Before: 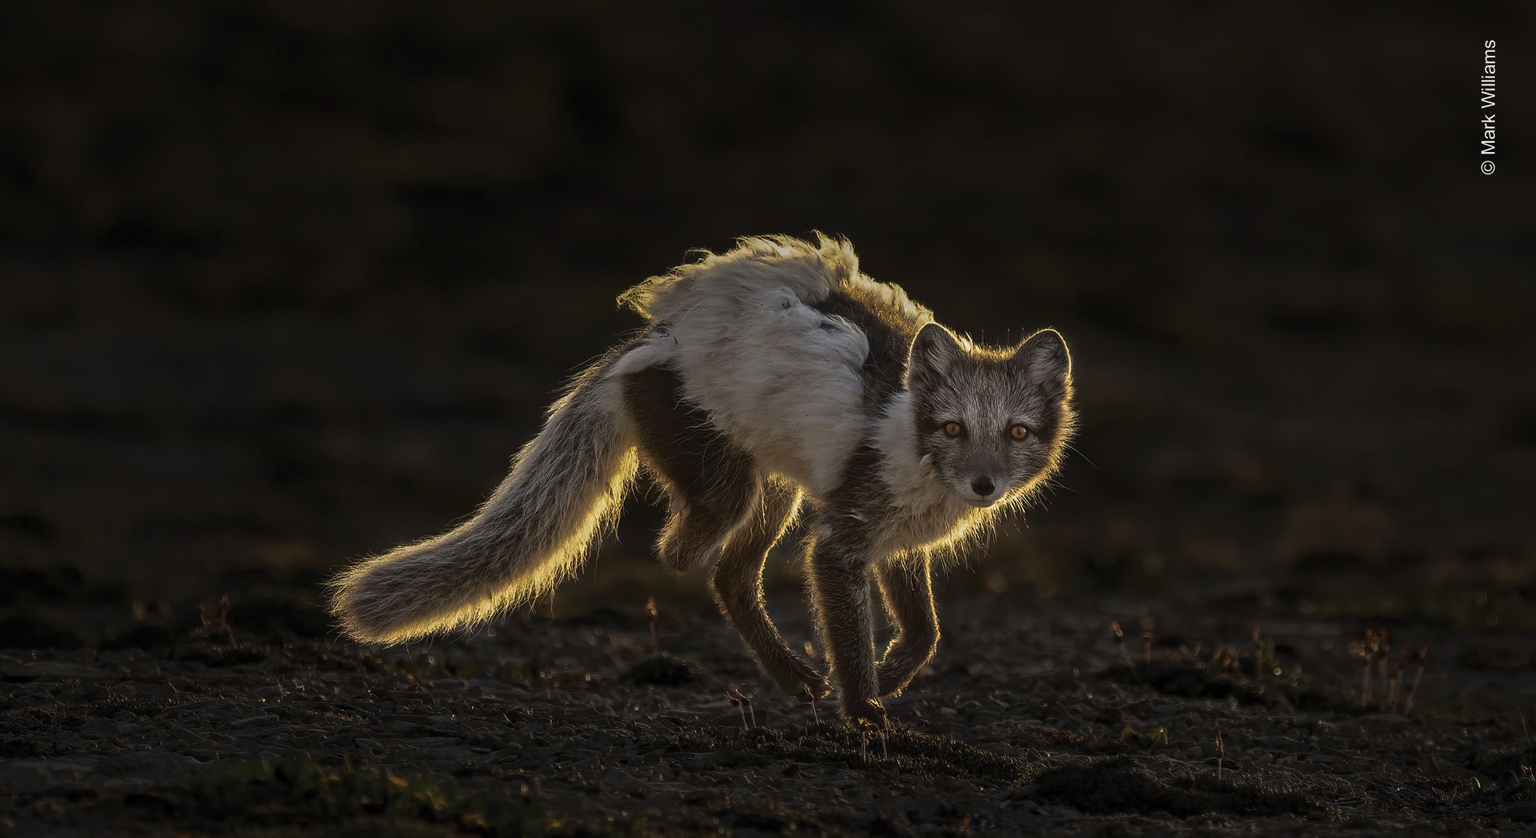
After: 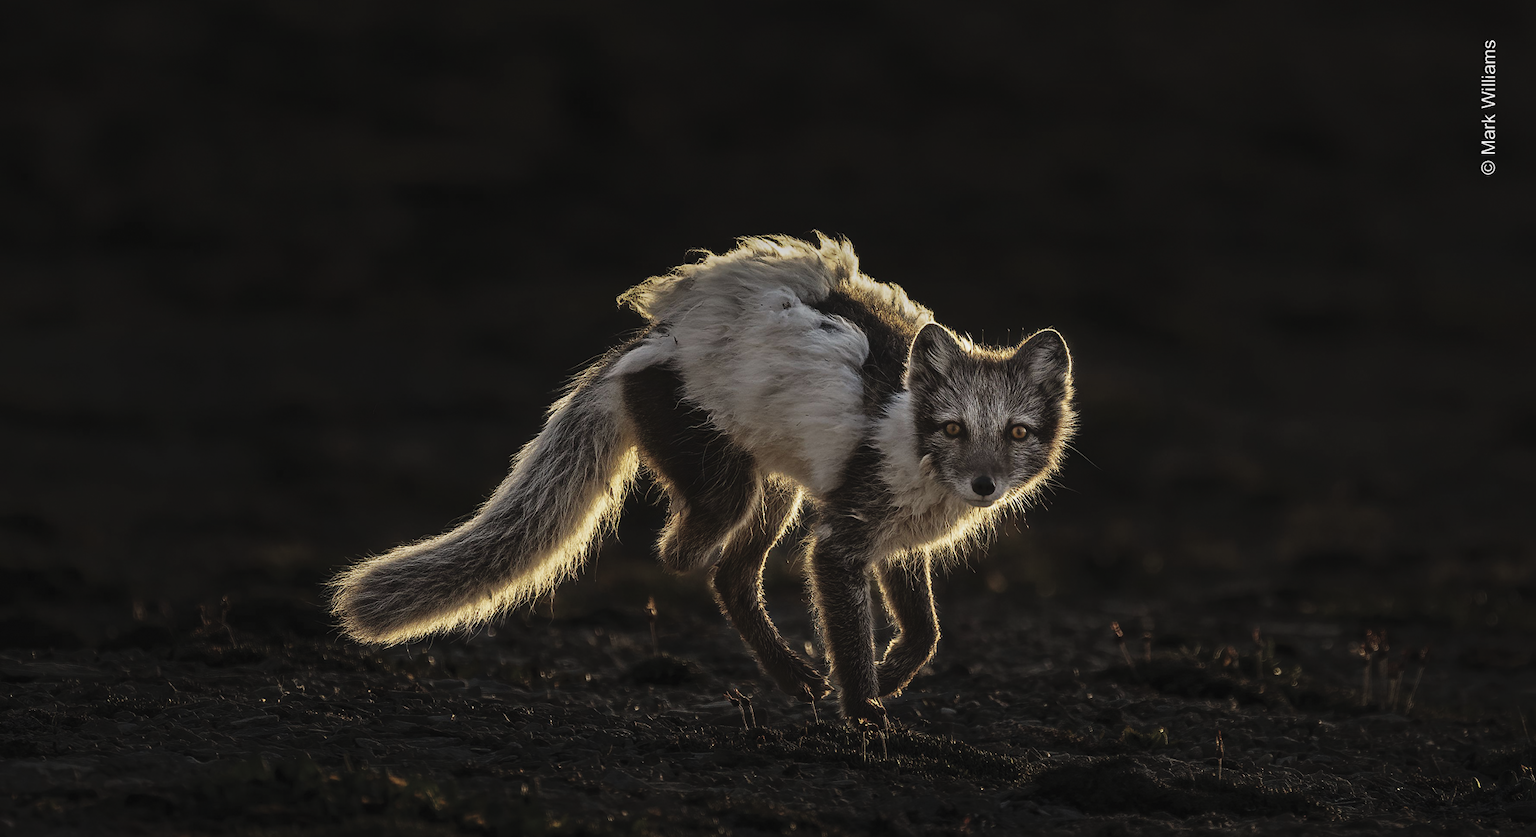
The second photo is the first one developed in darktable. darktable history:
base curve: curves: ch0 [(0, 0) (0.032, 0.025) (0.121, 0.166) (0.206, 0.329) (0.605, 0.79) (1, 1)], preserve colors none
contrast brightness saturation: contrast -0.05, saturation -0.41
